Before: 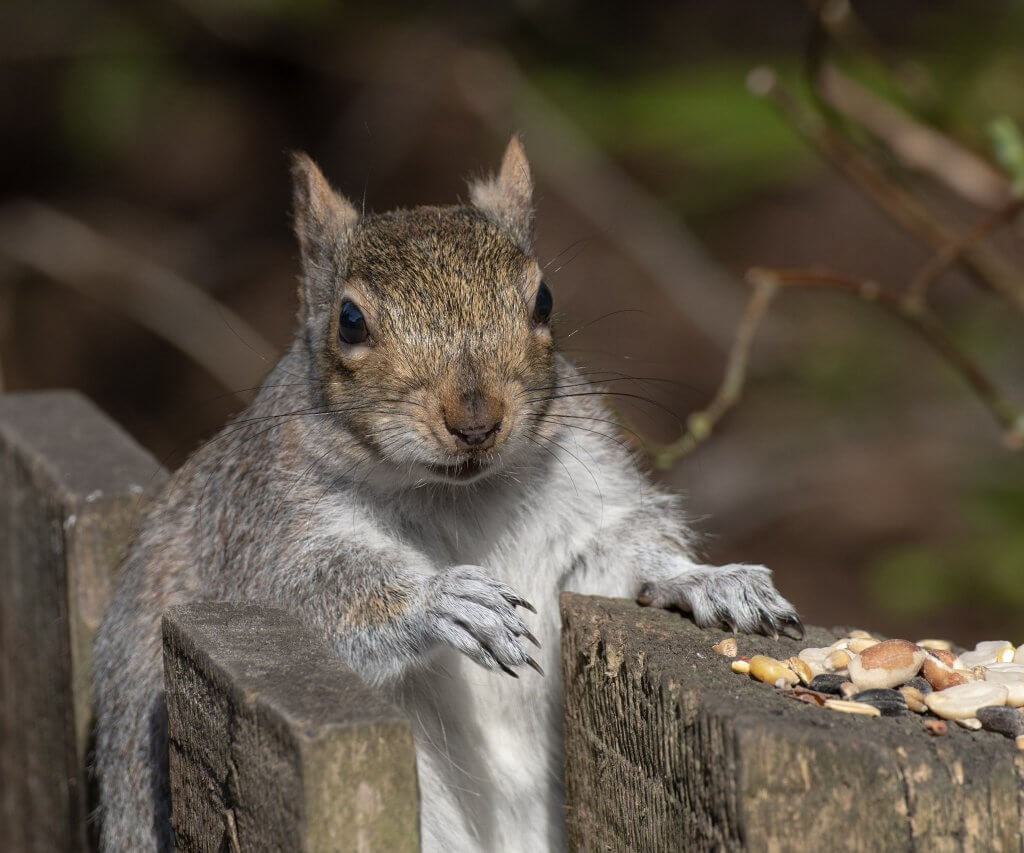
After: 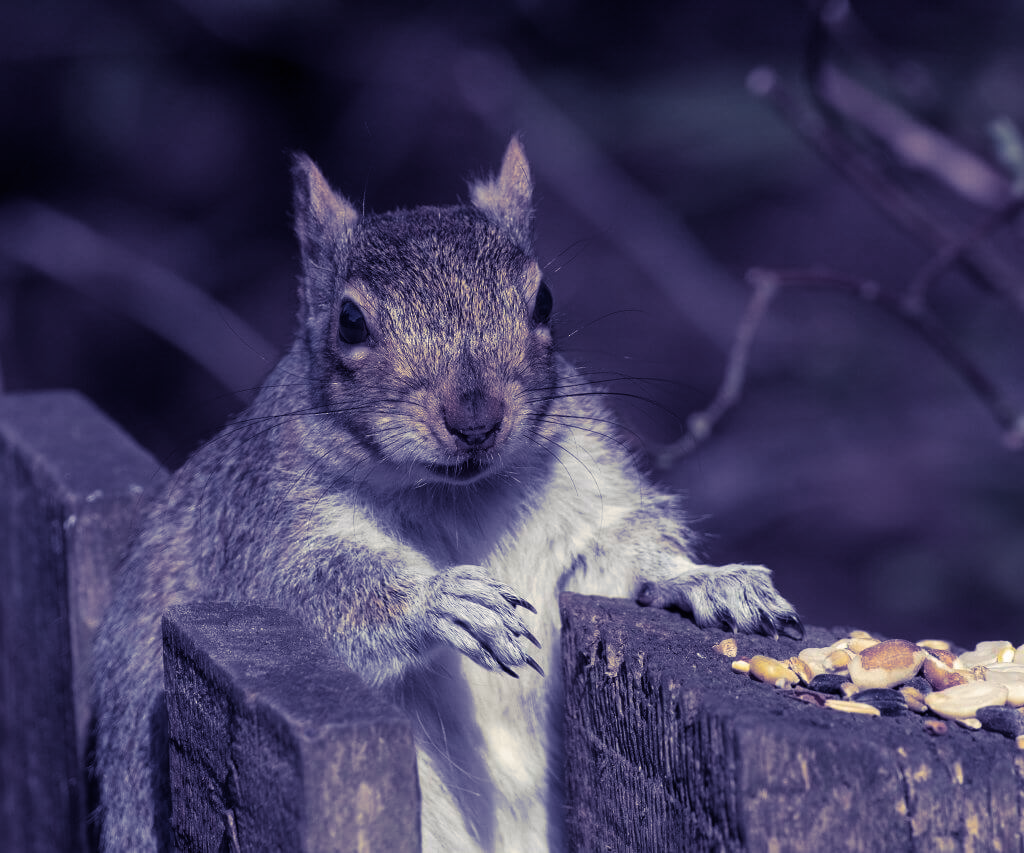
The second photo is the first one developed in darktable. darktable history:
shadows and highlights: shadows 20.91, highlights -35.45, soften with gaussian
split-toning: shadows › hue 242.67°, shadows › saturation 0.733, highlights › hue 45.33°, highlights › saturation 0.667, balance -53.304, compress 21.15%
